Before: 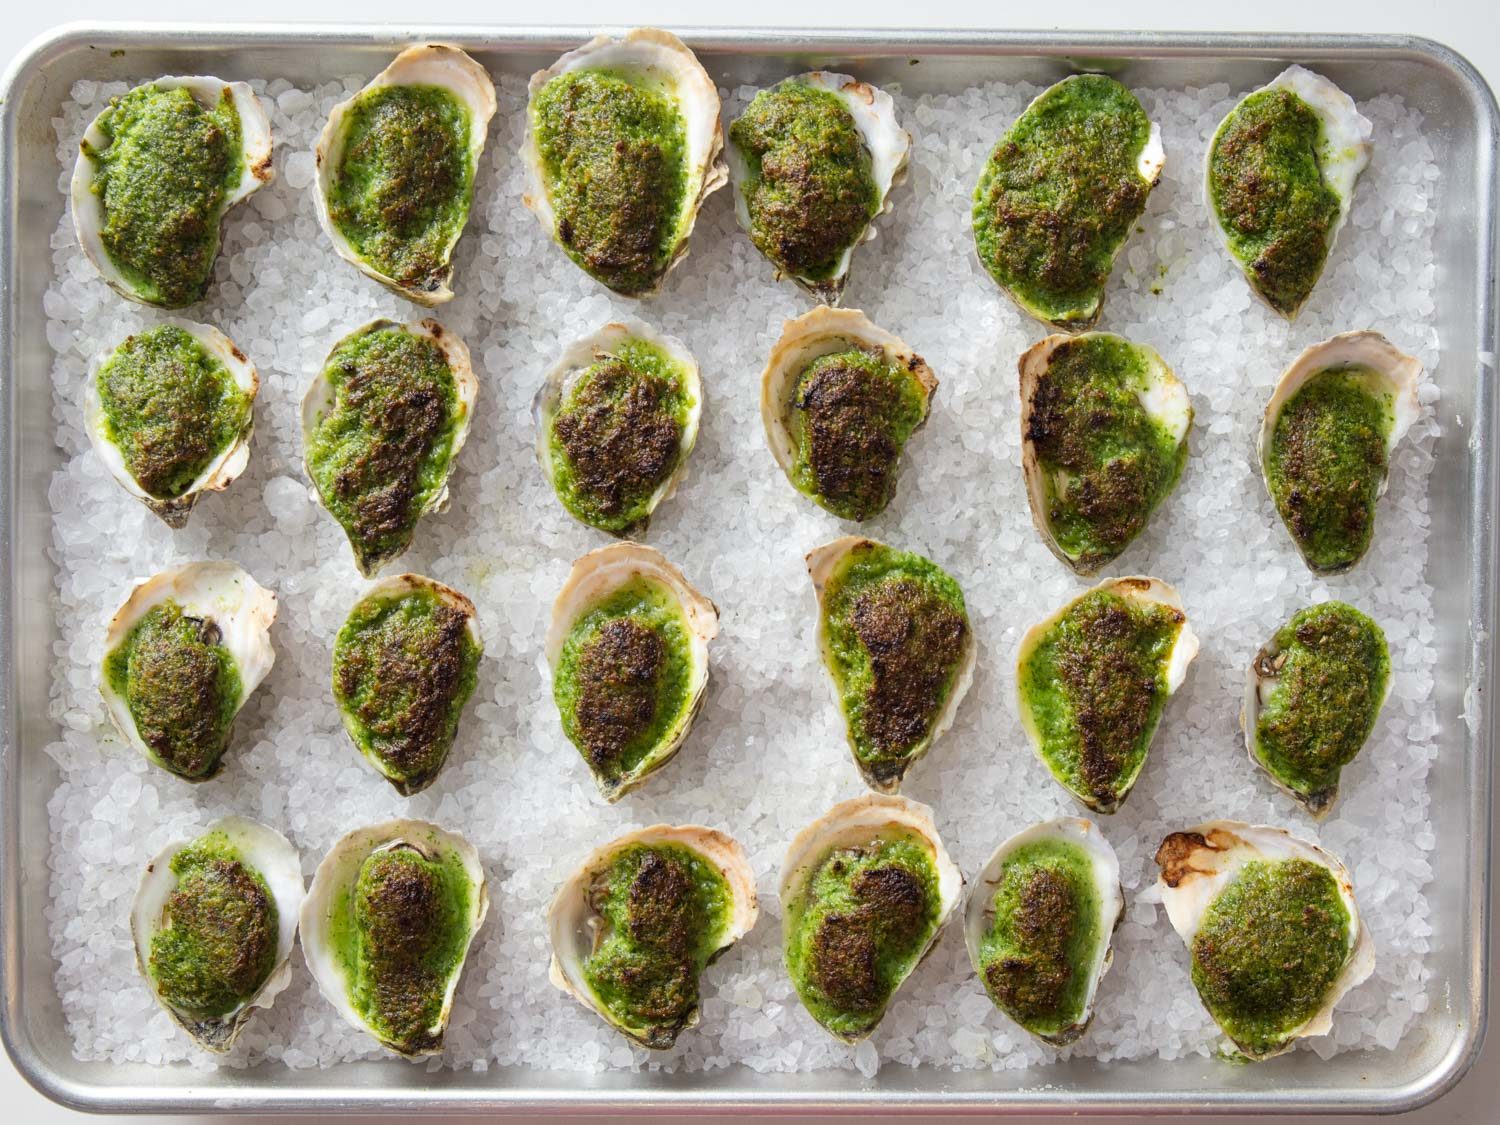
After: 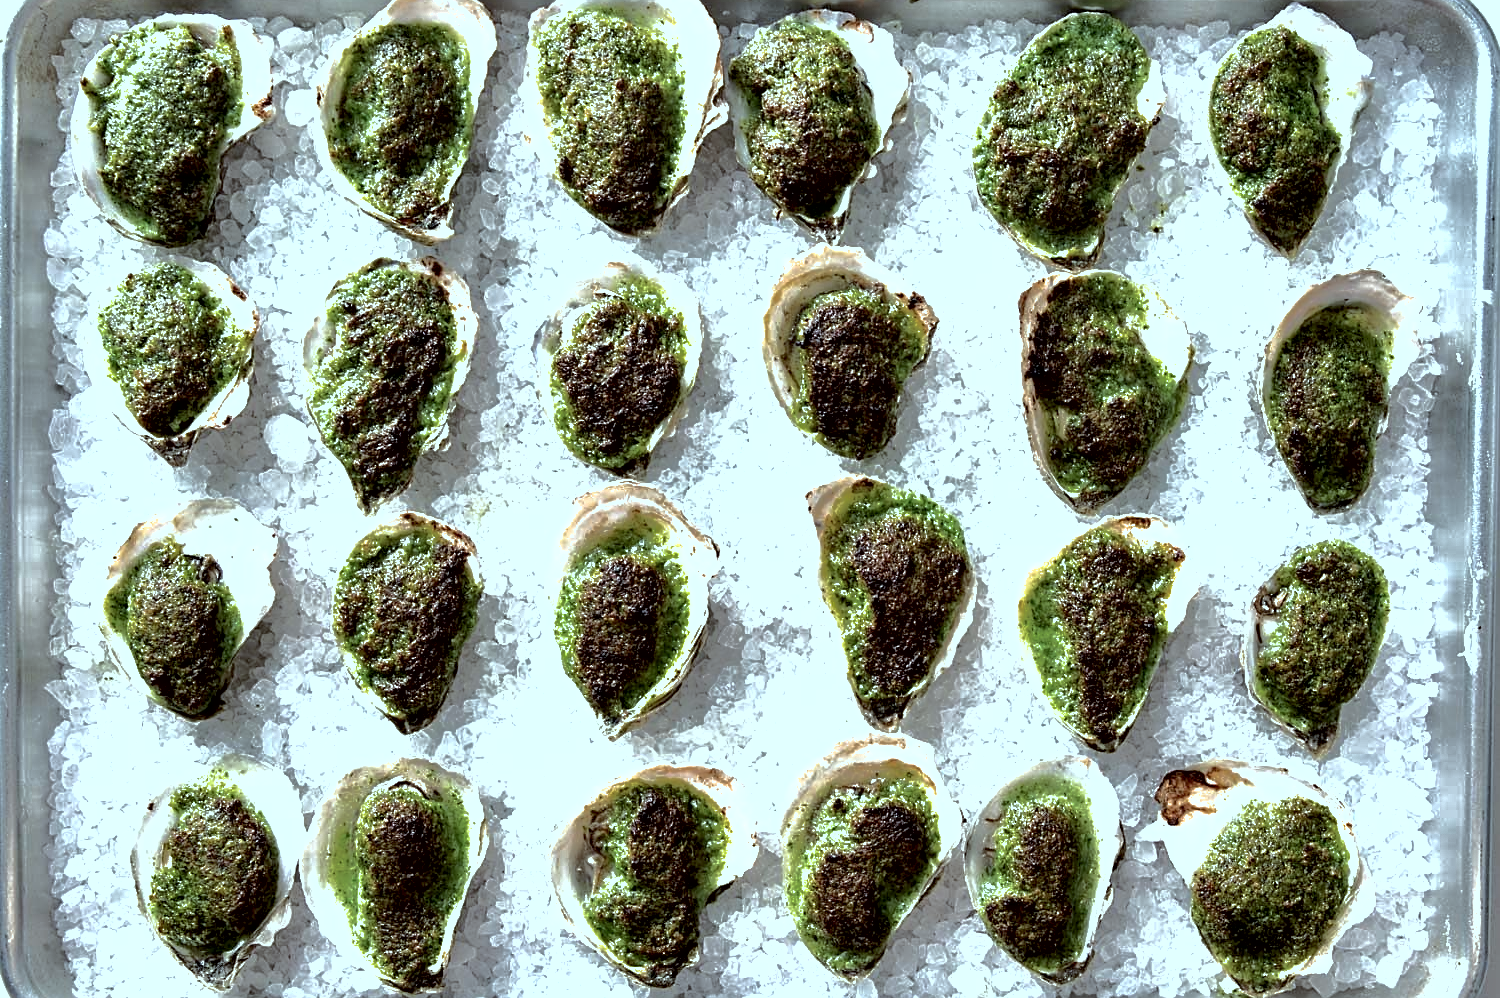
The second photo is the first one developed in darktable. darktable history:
crop and rotate: top 5.546%, bottom 5.687%
exposure: black level correction 0, exposure 0.702 EV, compensate highlight preservation false
sharpen: on, module defaults
shadows and highlights: shadows 39.8, highlights -59.68
contrast equalizer: octaves 7, y [[0.609, 0.611, 0.615, 0.613, 0.607, 0.603], [0.504, 0.498, 0.496, 0.499, 0.506, 0.516], [0 ×6], [0 ×6], [0 ×6]]
contrast brightness saturation: brightness -0.085
color correction: highlights a* -13.35, highlights b* -18.08, saturation 0.696
